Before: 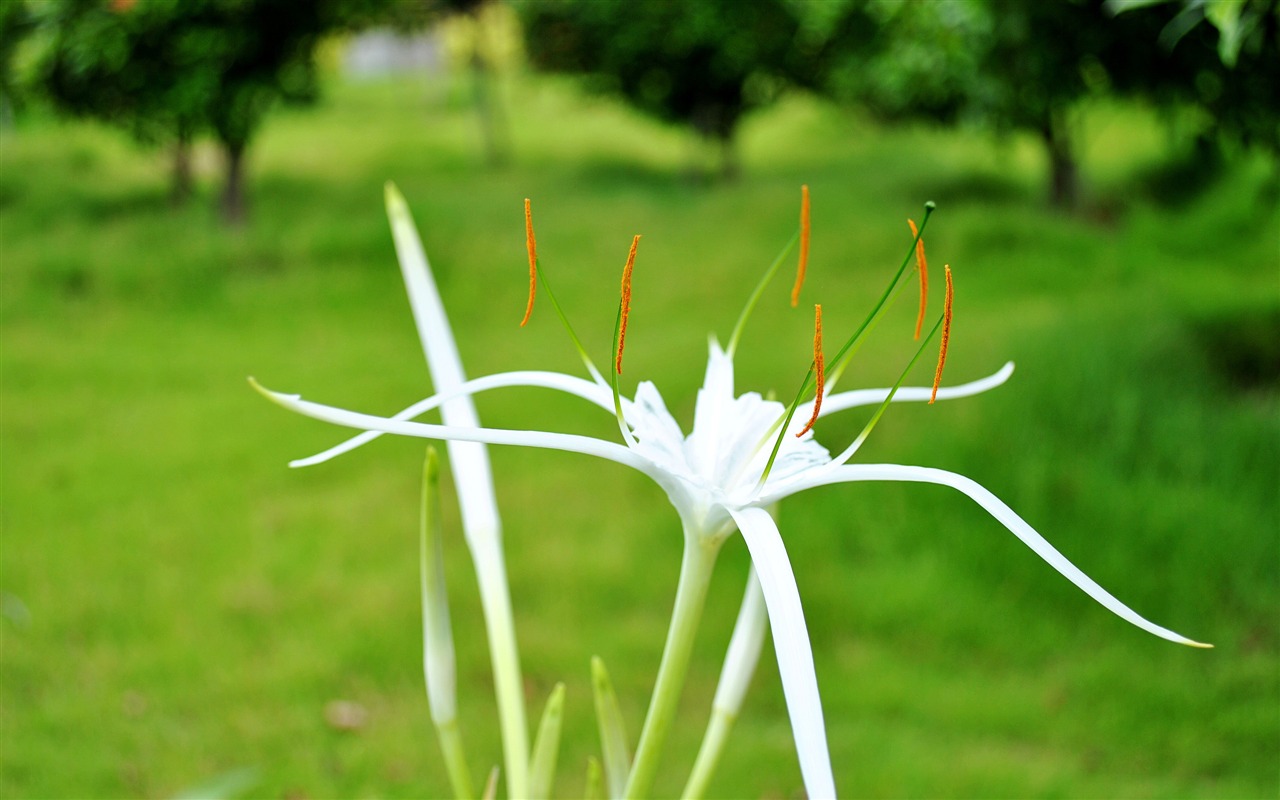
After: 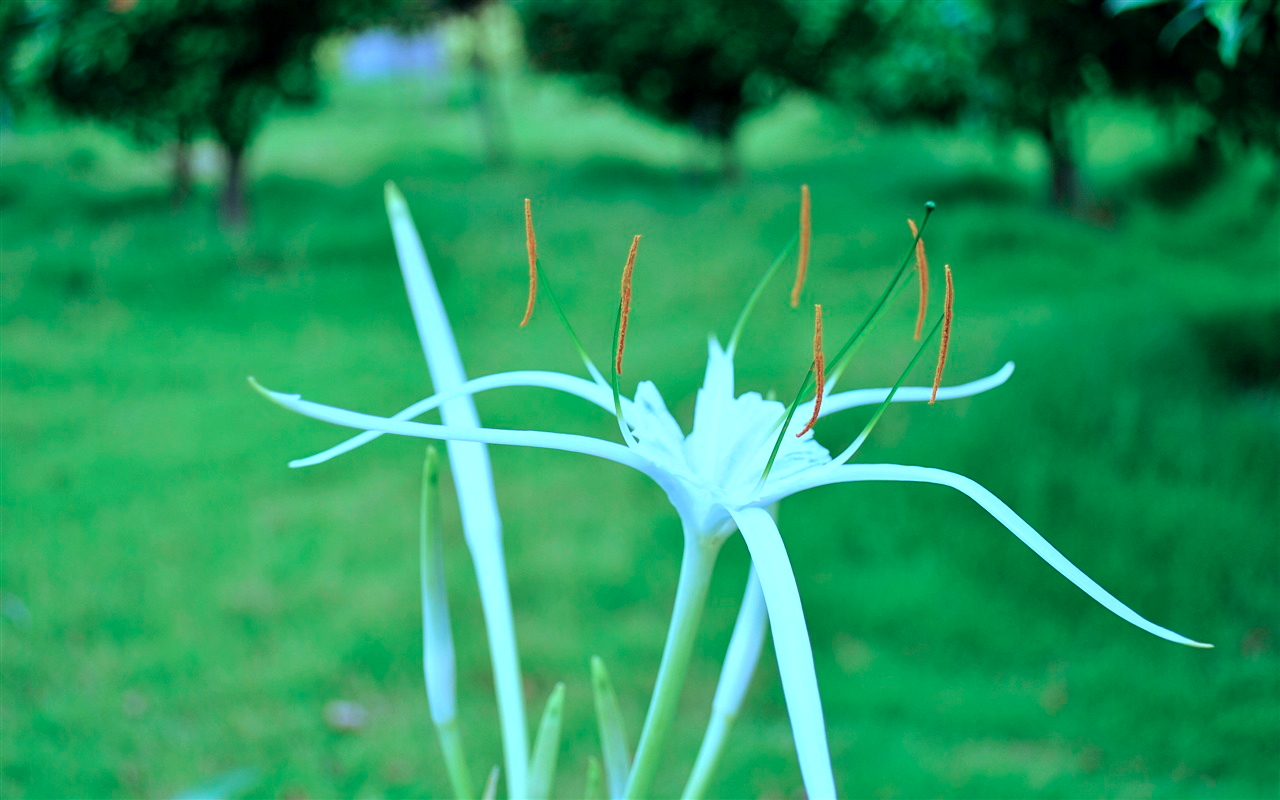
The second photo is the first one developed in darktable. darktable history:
color calibration: gray › normalize channels true, illuminant as shot in camera, x 0.44, y 0.413, temperature 2908.68 K, gamut compression 0.021
levels: black 0.027%
